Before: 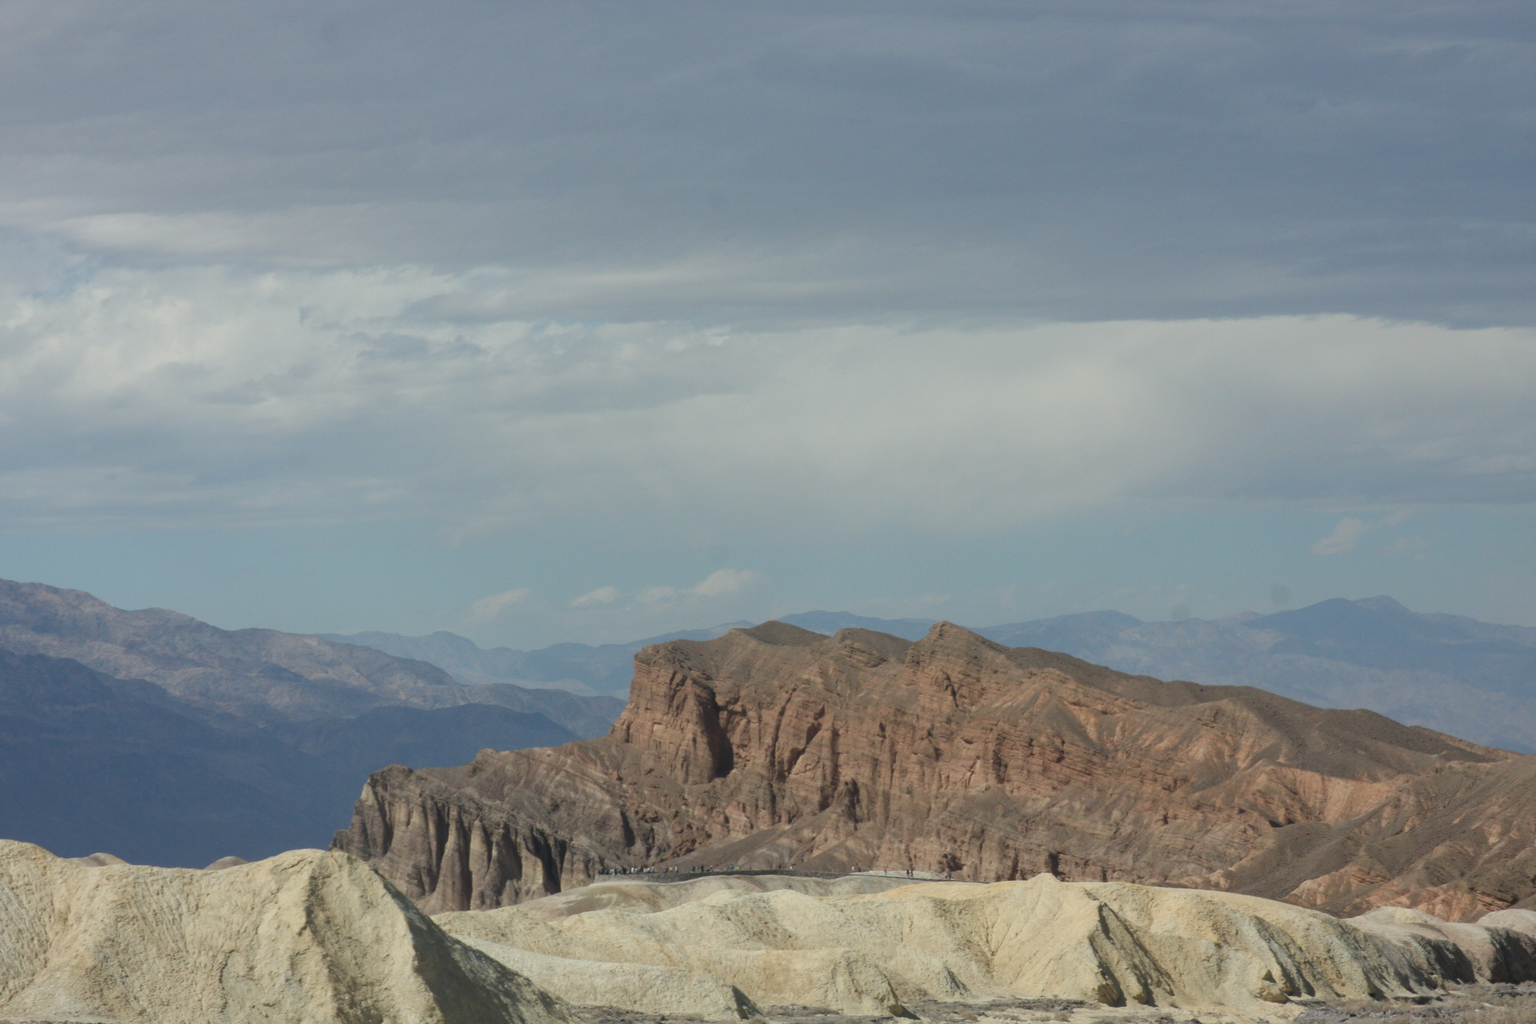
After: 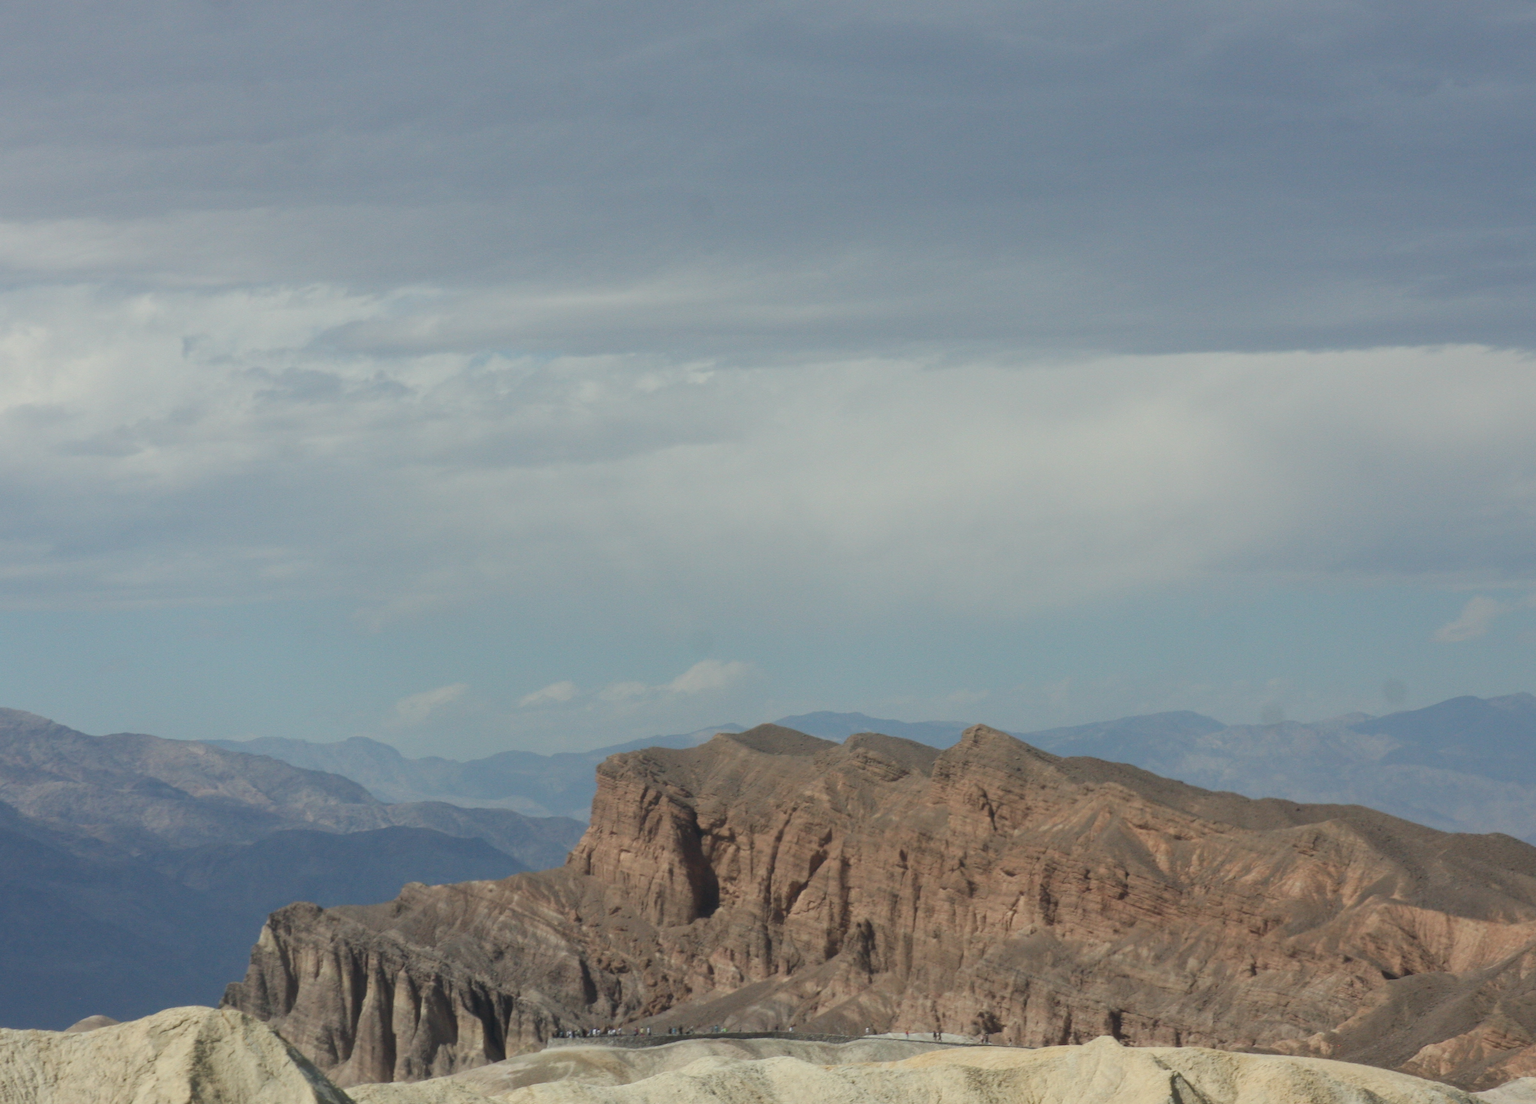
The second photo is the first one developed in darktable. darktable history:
crop: left 9.915%, top 3.48%, right 9.218%, bottom 9.285%
